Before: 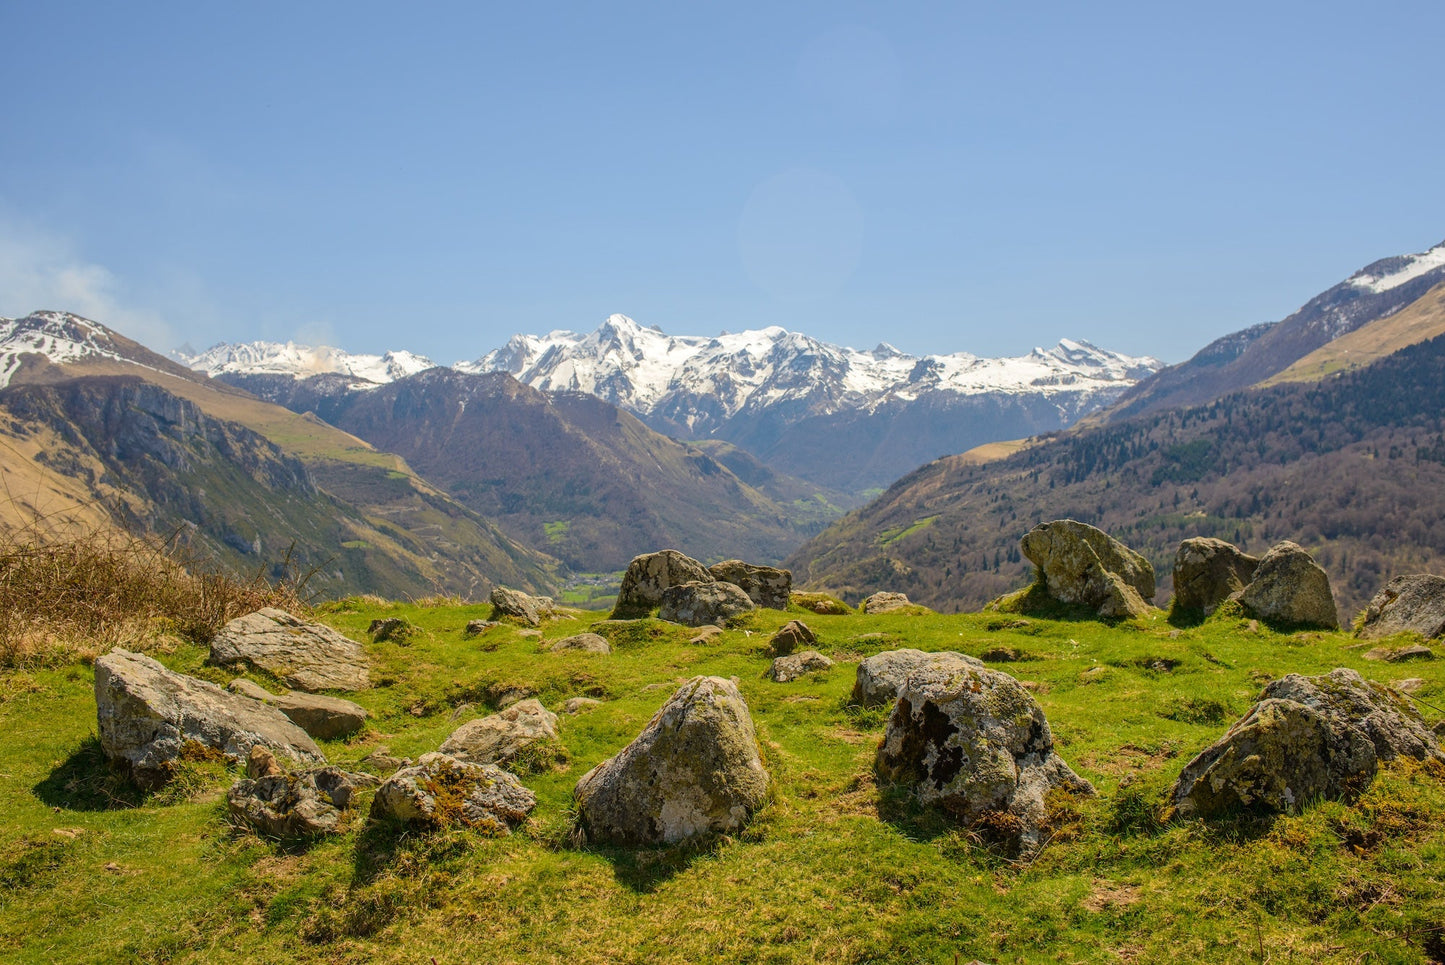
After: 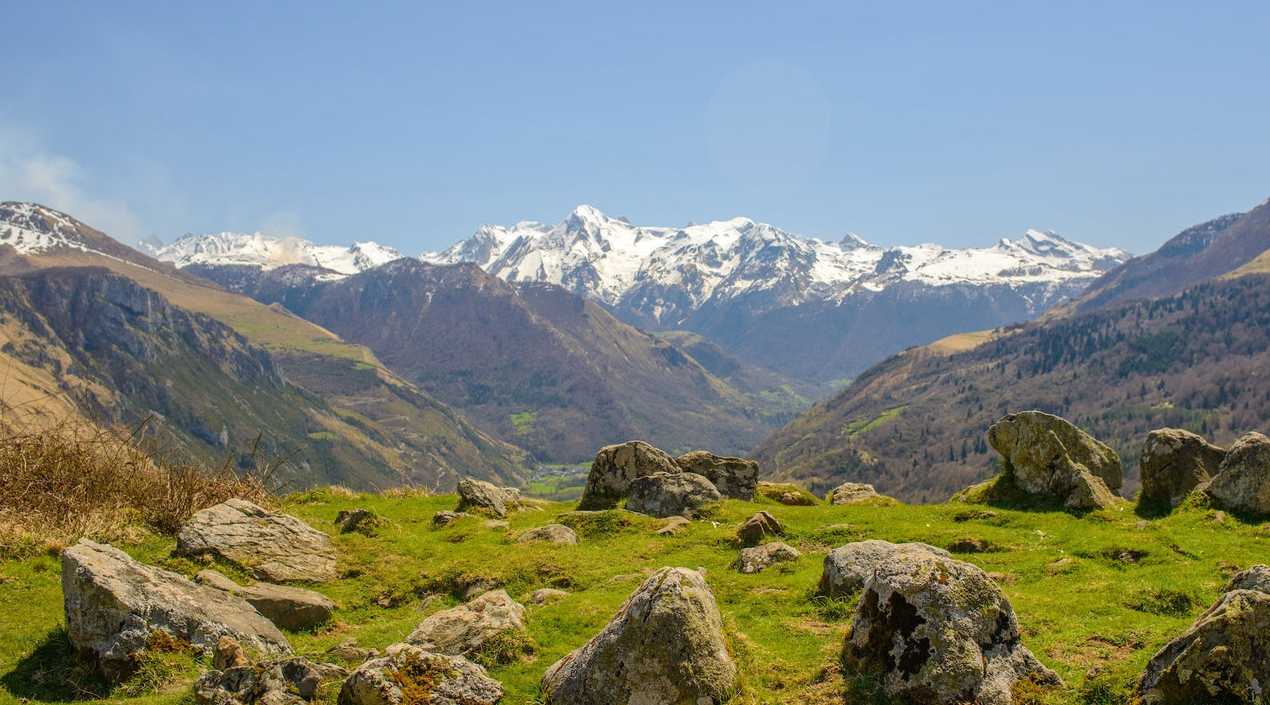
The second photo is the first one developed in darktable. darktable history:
crop and rotate: left 2.307%, top 11.304%, right 9.759%, bottom 15.581%
